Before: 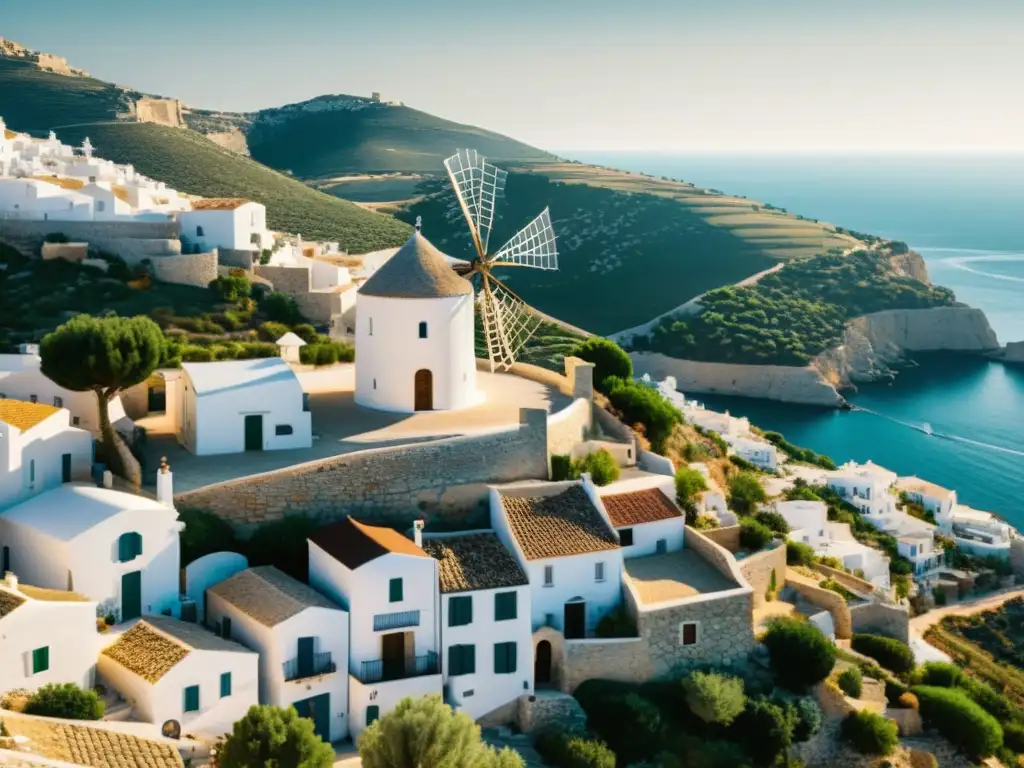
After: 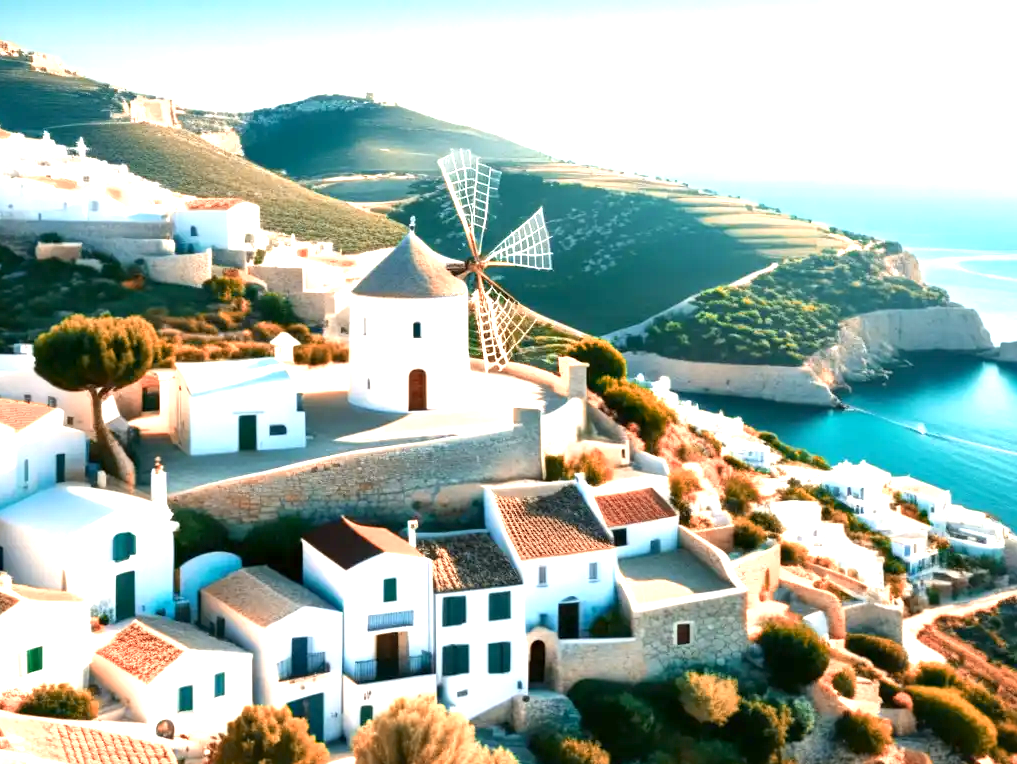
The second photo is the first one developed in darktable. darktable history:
exposure: black level correction 0.001, exposure 1.312 EV, compensate exposure bias true, compensate highlight preservation false
crop and rotate: left 0.62%, top 0.129%, bottom 0.284%
color zones: curves: ch2 [(0, 0.5) (0.084, 0.497) (0.323, 0.335) (0.4, 0.497) (1, 0.5)]
